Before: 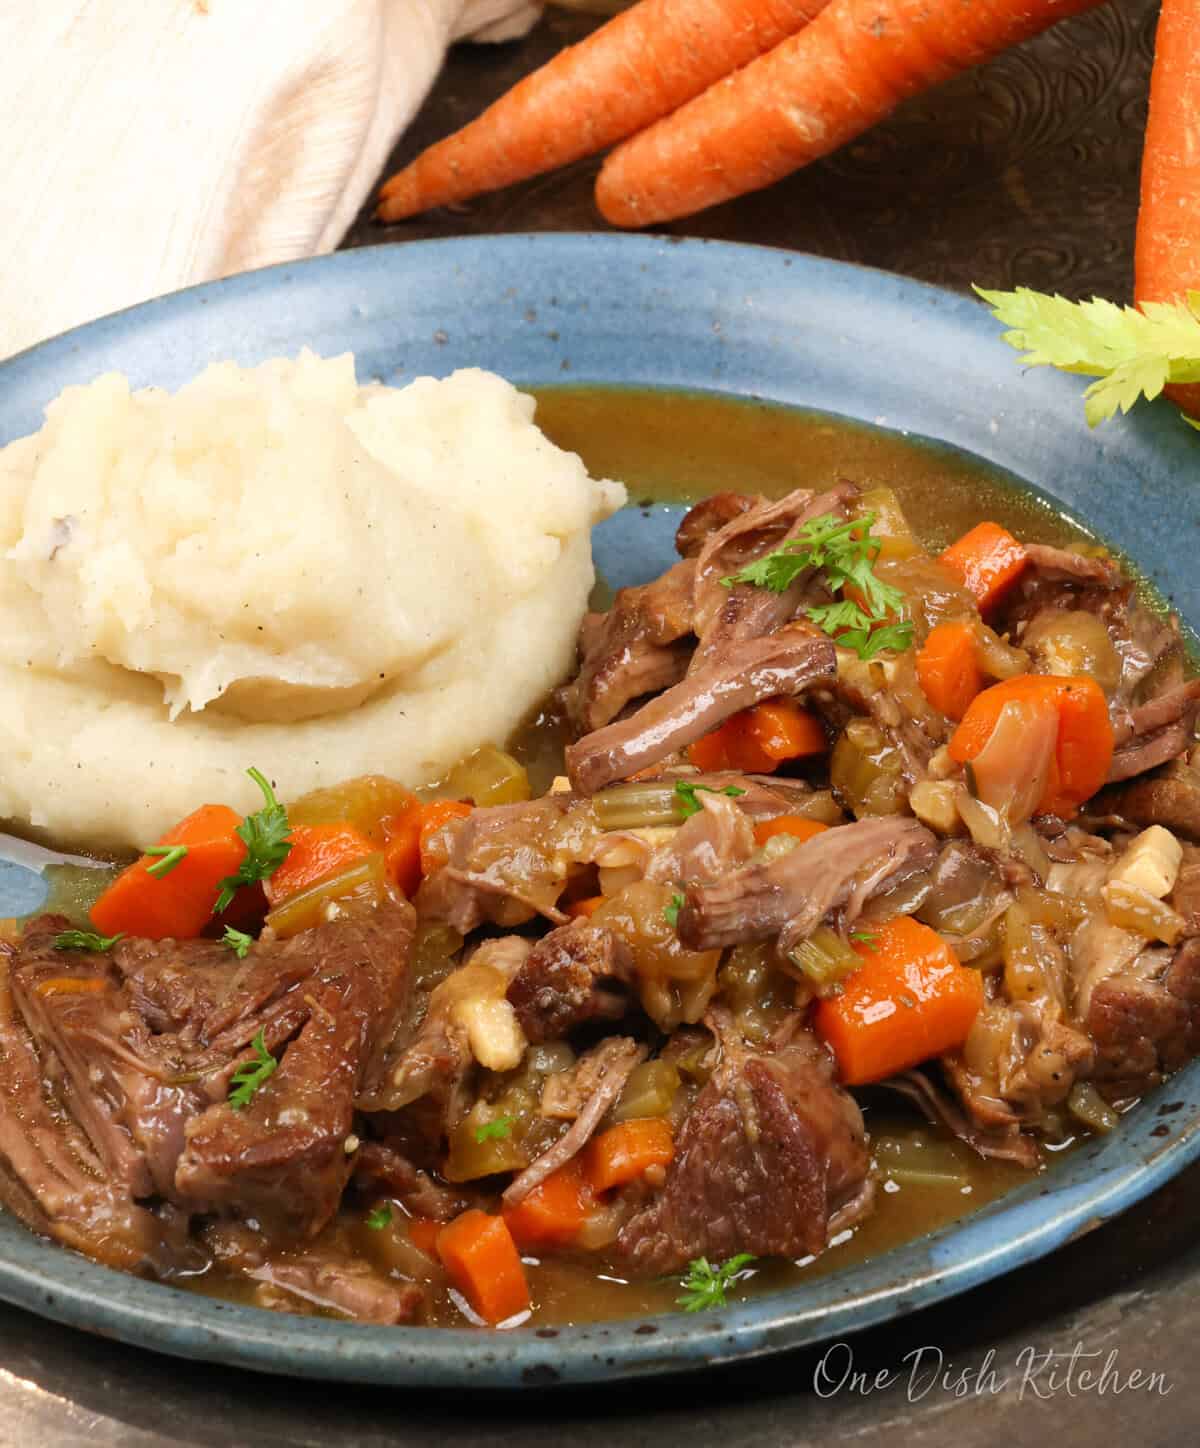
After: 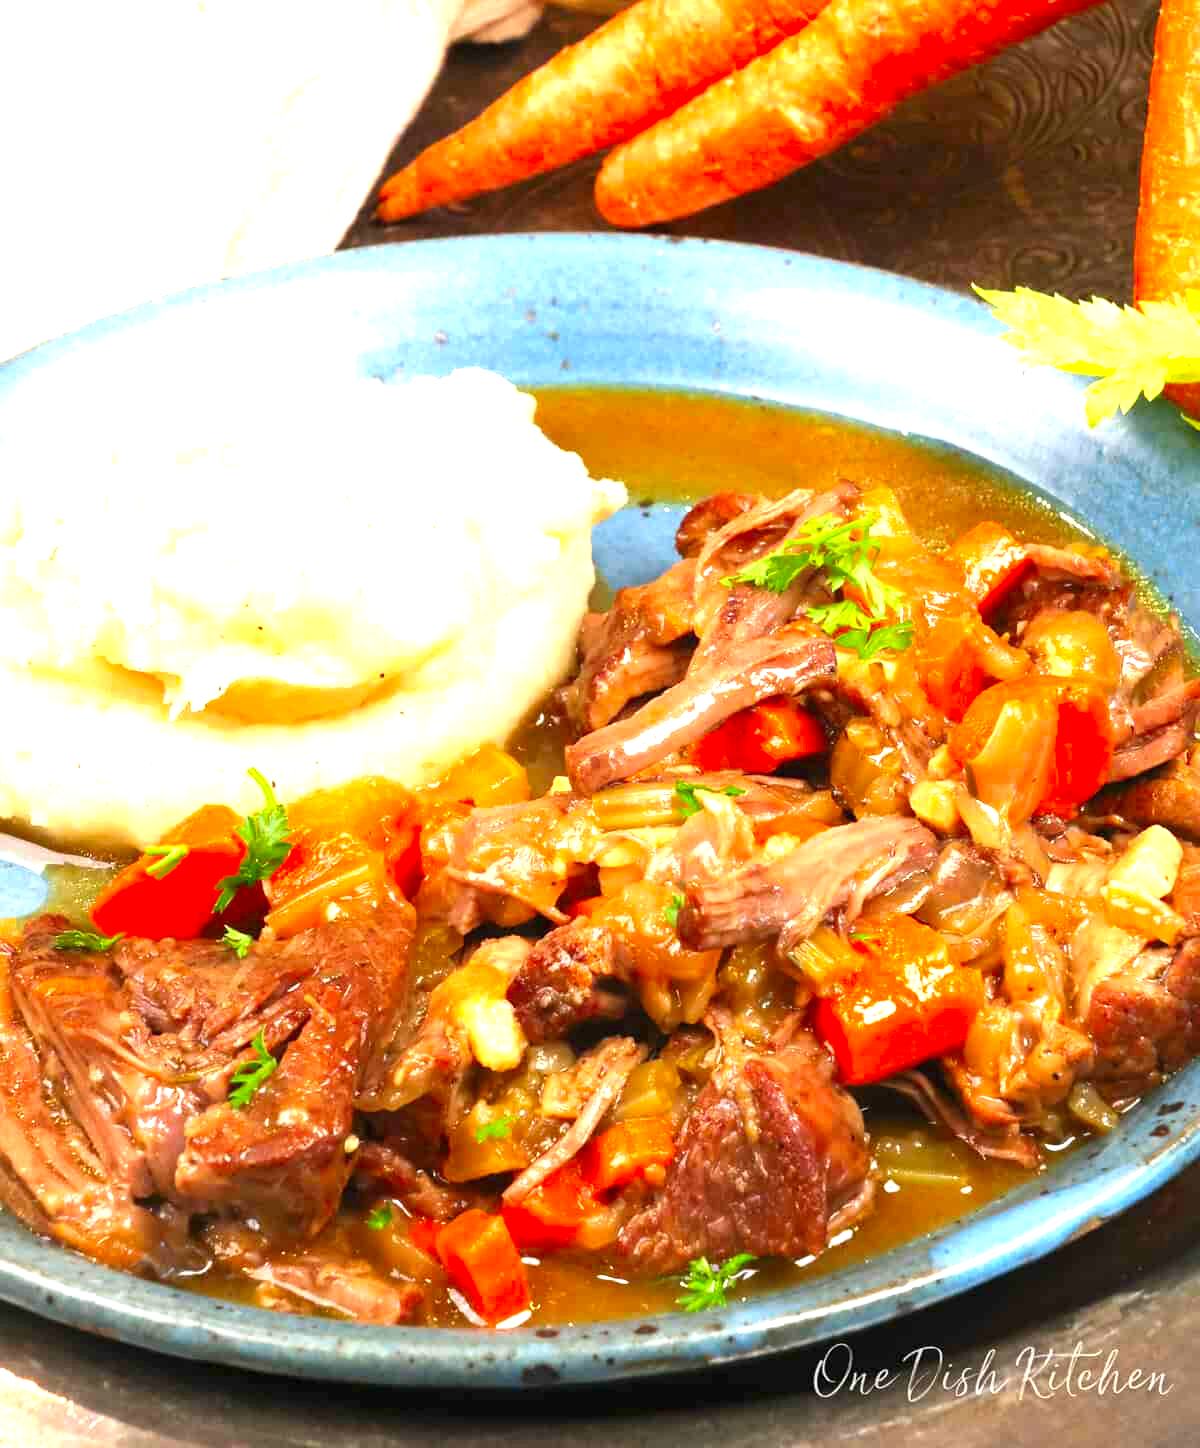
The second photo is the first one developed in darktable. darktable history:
exposure: black level correction 0, exposure 1.388 EV, compensate exposure bias true, compensate highlight preservation false
color correction: saturation 1.34
